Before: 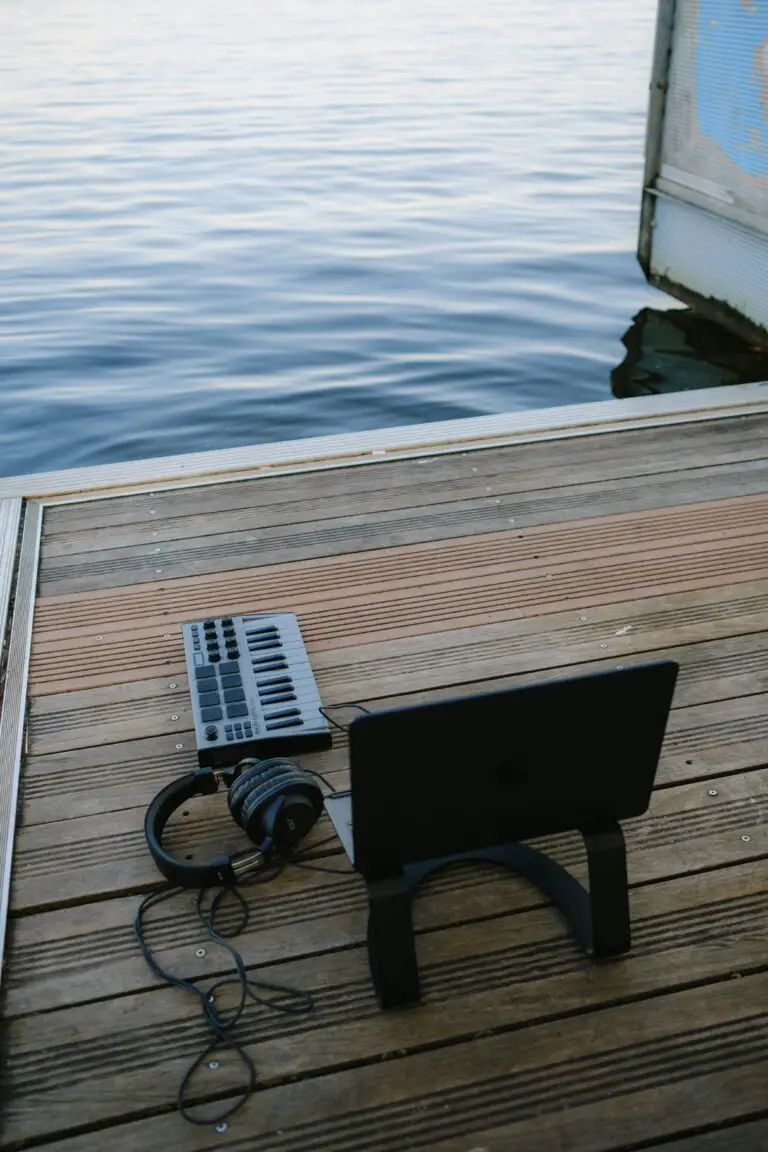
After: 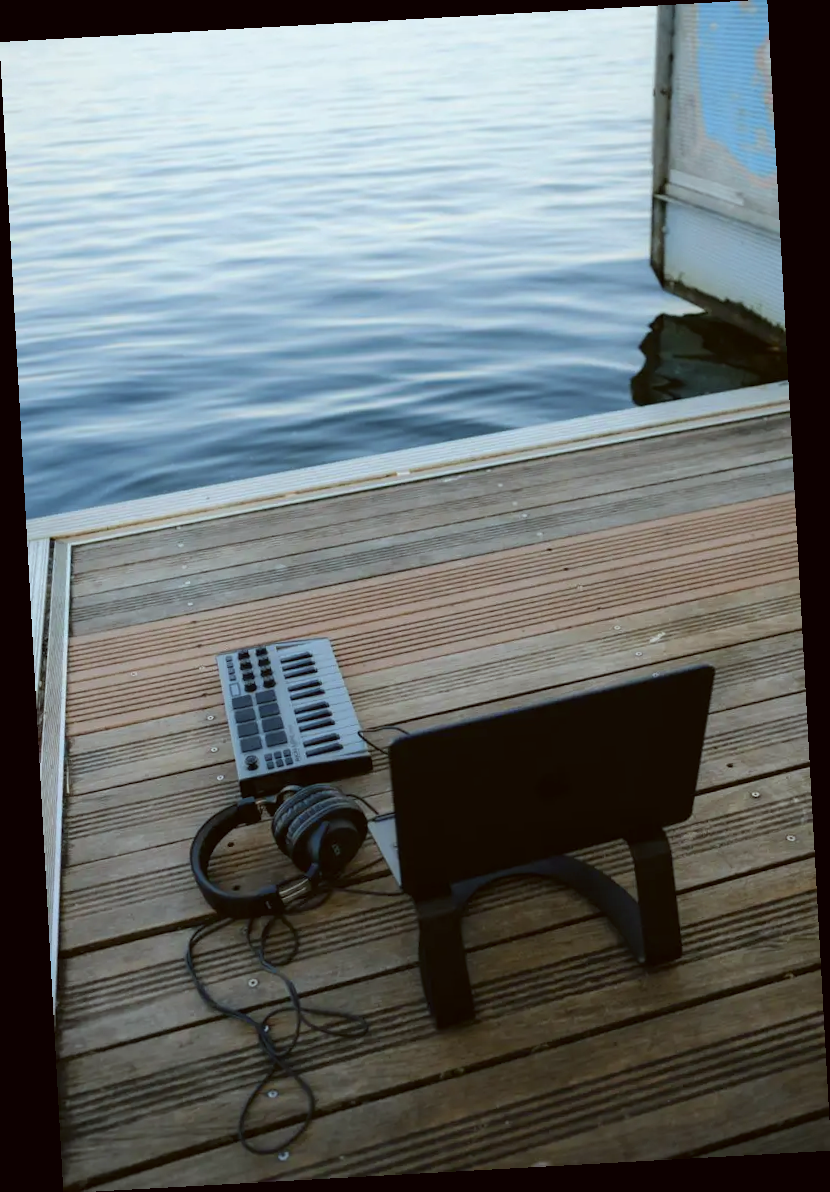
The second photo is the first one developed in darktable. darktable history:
color correction: highlights a* -4.98, highlights b* -3.76, shadows a* 3.83, shadows b* 4.08
rotate and perspective: rotation -3.18°, automatic cropping off
